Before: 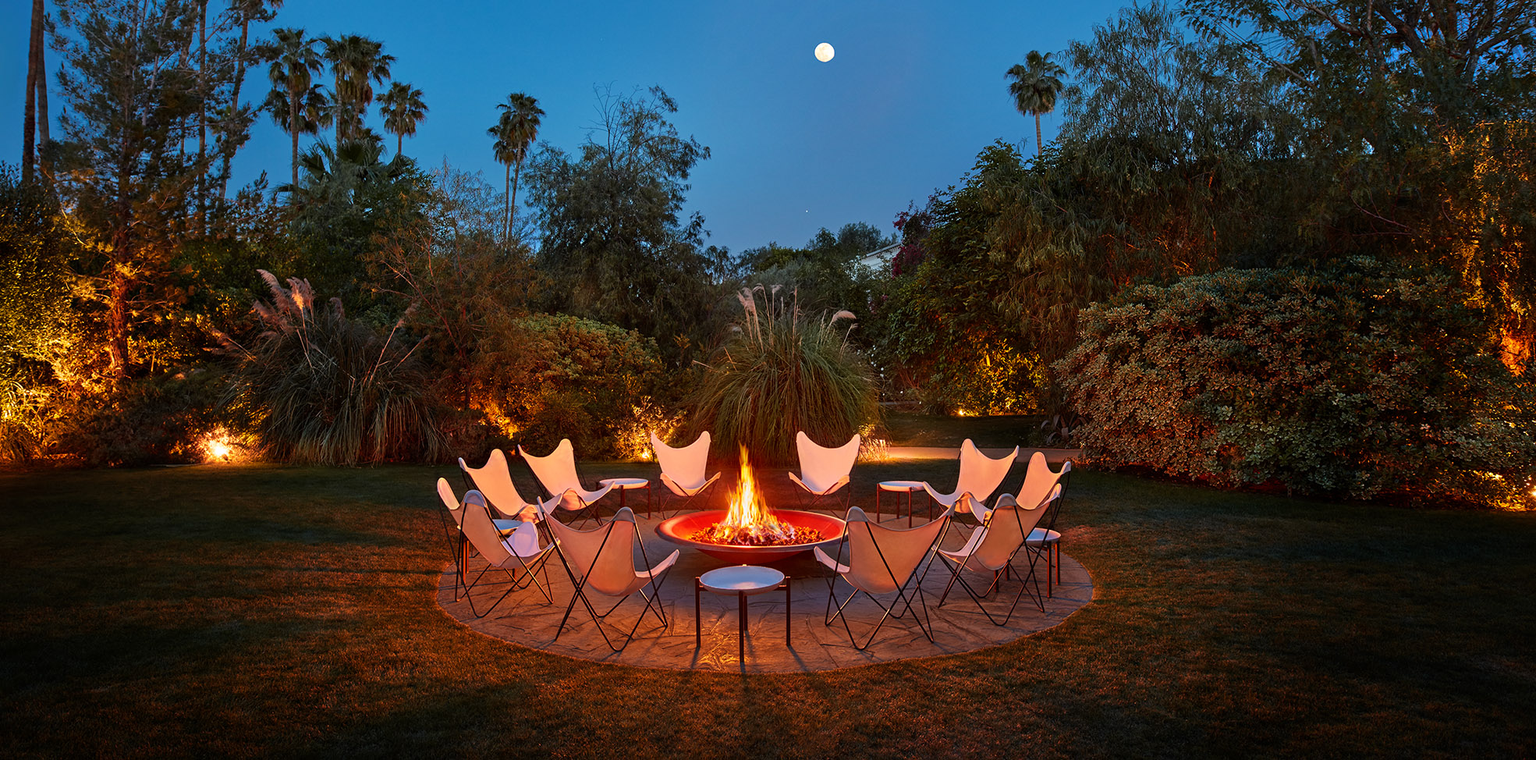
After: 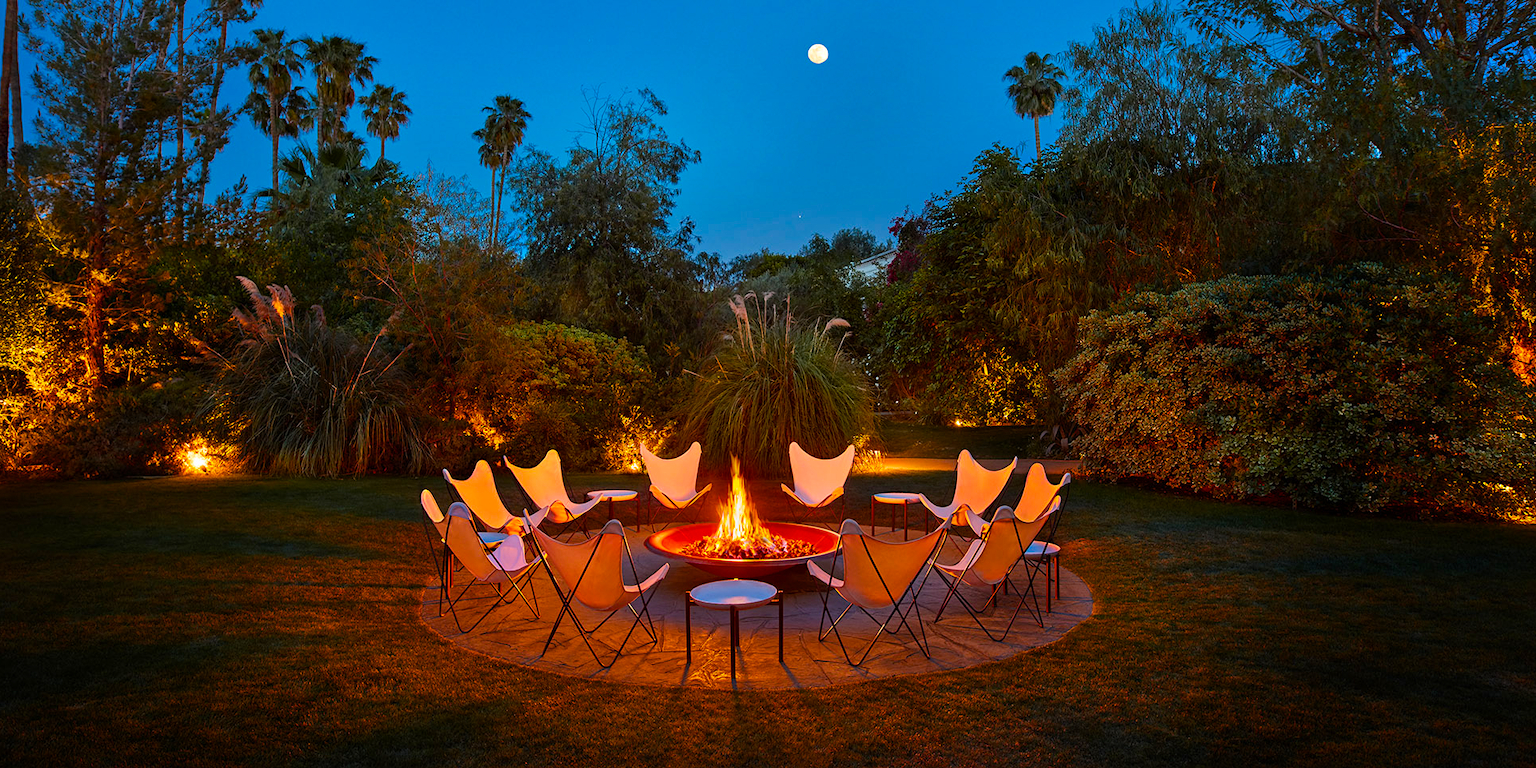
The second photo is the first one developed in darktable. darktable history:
color balance rgb: linear chroma grading › global chroma 15%, perceptual saturation grading › global saturation 30%
crop and rotate: left 1.774%, right 0.633%, bottom 1.28%
